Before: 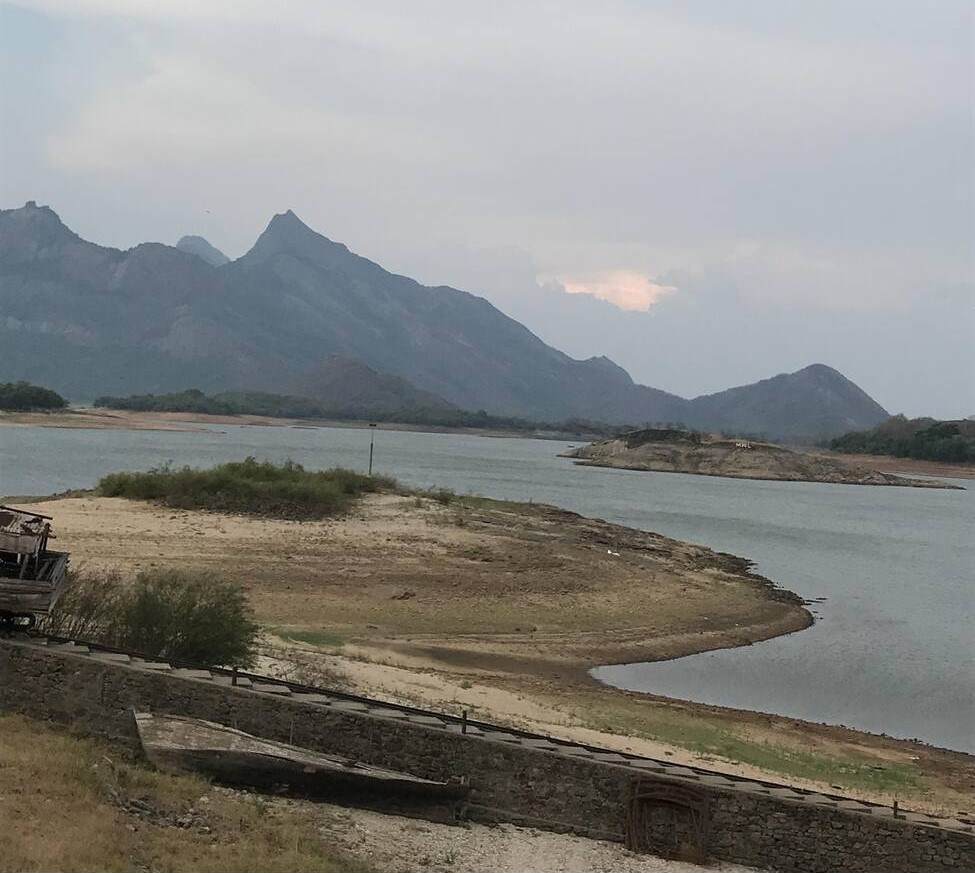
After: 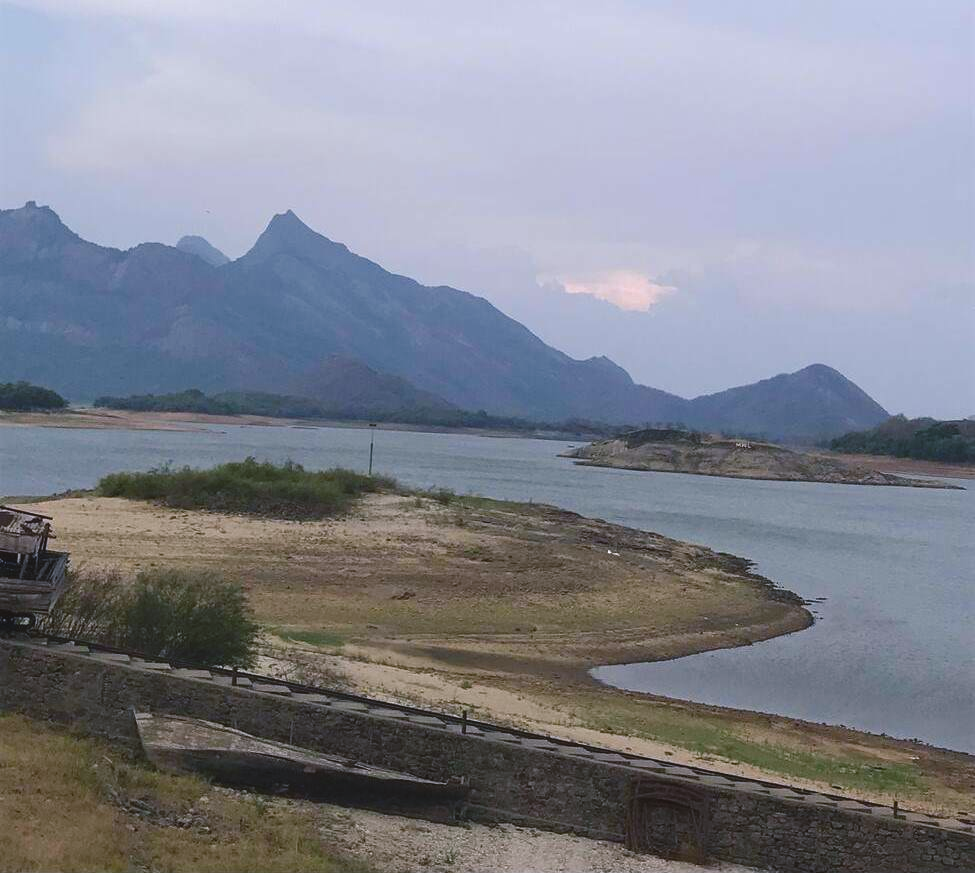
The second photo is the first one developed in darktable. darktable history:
white balance: red 0.926, green 1.003, blue 1.133
color balance rgb: shadows lift › chroma 2%, shadows lift › hue 247.2°, power › chroma 0.3%, power › hue 25.2°, highlights gain › chroma 3%, highlights gain › hue 60°, global offset › luminance 0.75%, perceptual saturation grading › global saturation 20%, perceptual saturation grading › highlights -20%, perceptual saturation grading › shadows 30%, global vibrance 20%
